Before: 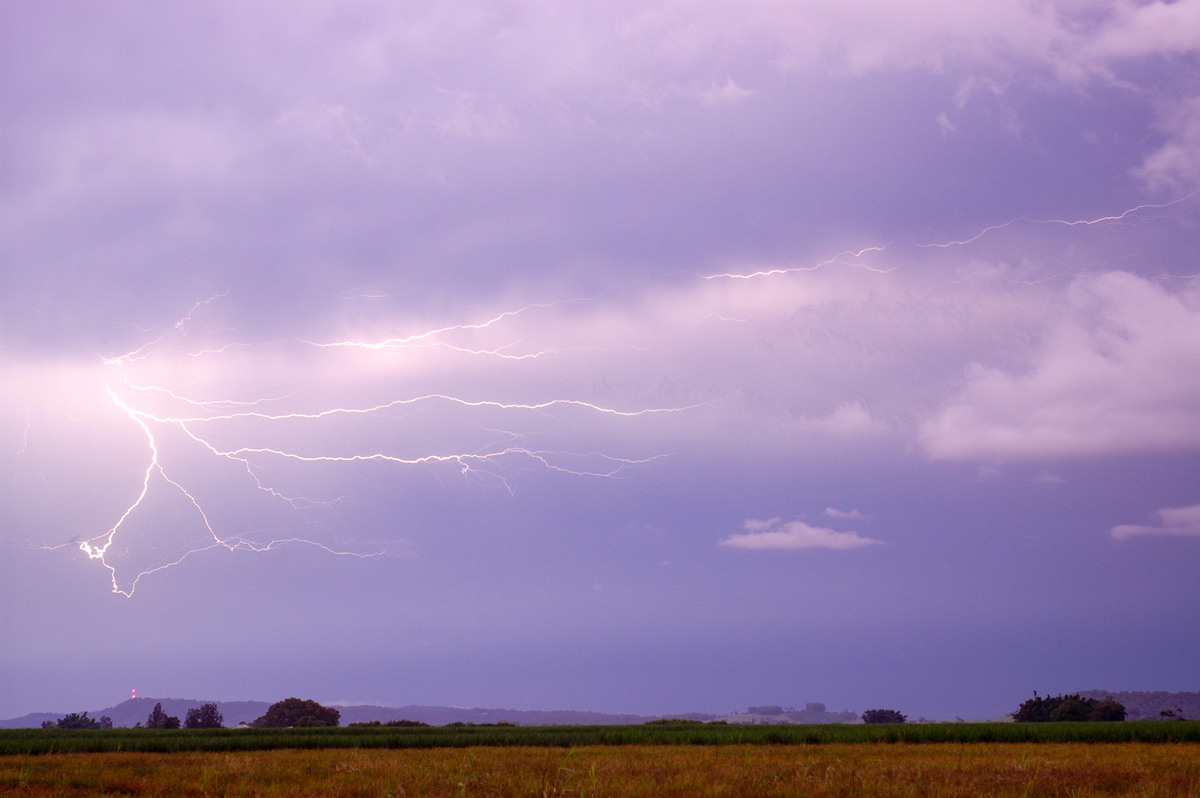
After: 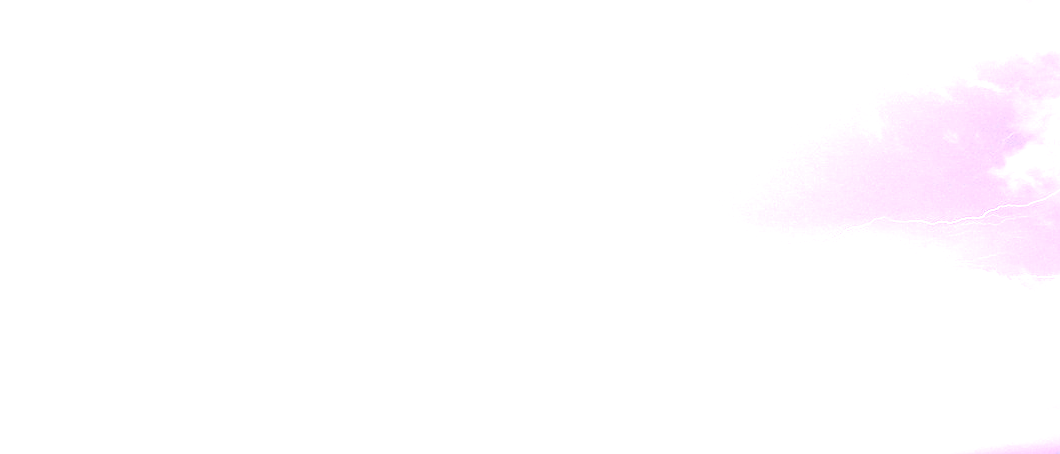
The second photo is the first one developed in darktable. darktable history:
crop and rotate: left 11.648%, bottom 43.095%
exposure: black level correction 0, exposure 2.107 EV, compensate exposure bias true, compensate highlight preservation false
sharpen: on, module defaults
